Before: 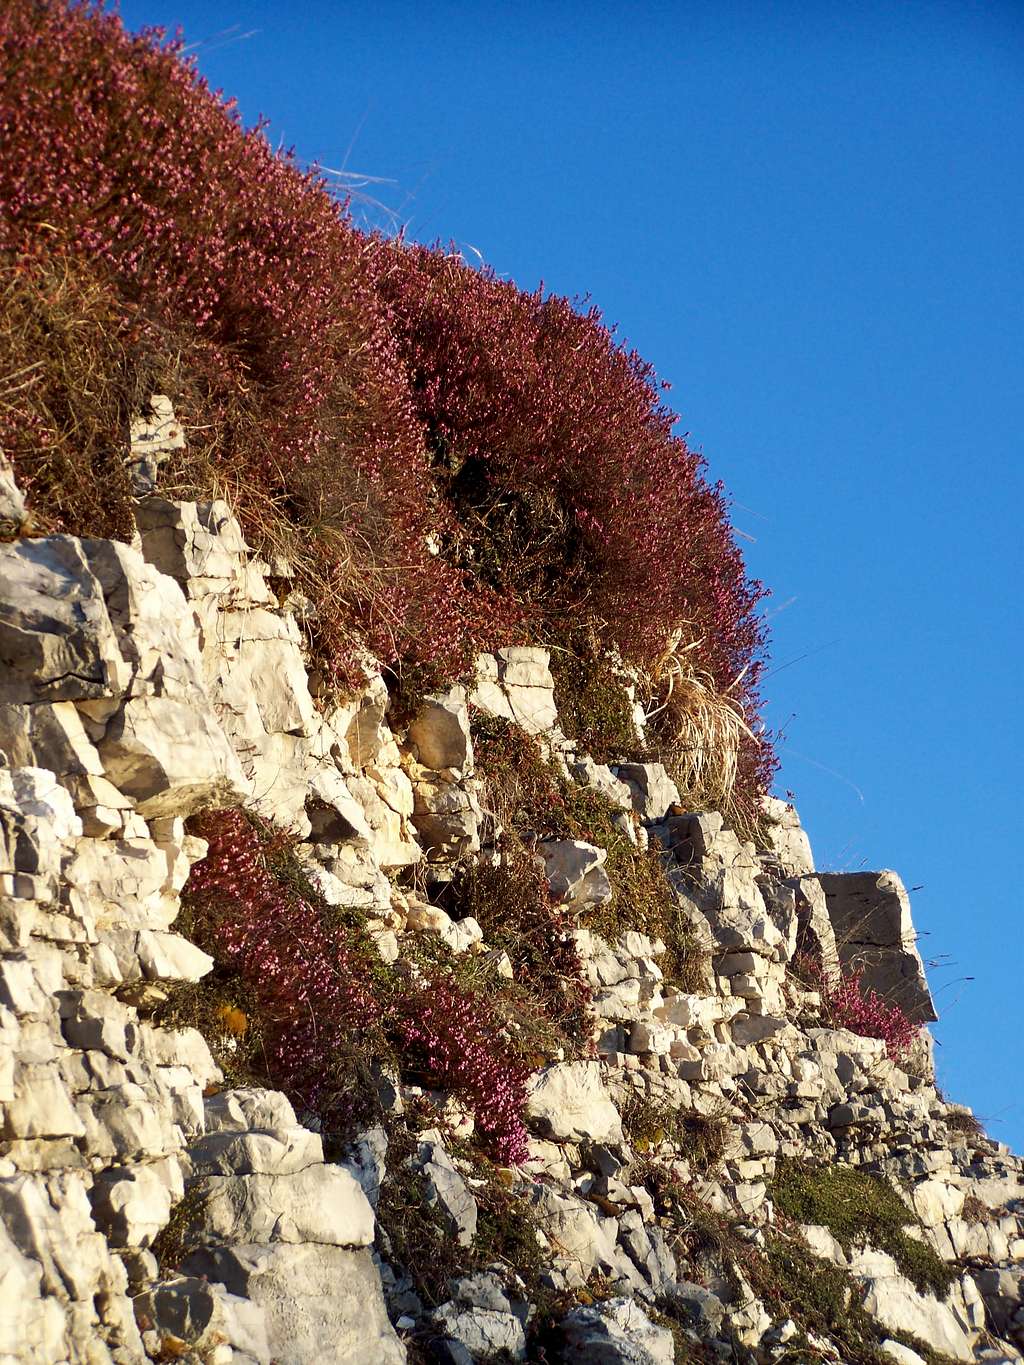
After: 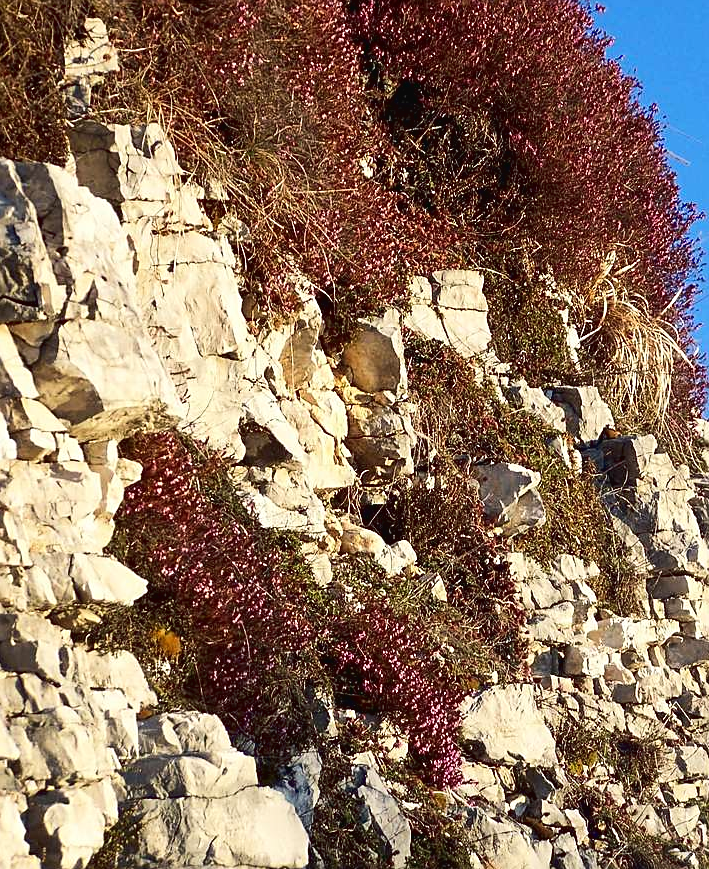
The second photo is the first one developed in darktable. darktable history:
sharpen: on, module defaults
crop: left 6.488%, top 27.668%, right 24.183%, bottom 8.656%
tone curve: curves: ch0 [(0.016, 0.023) (0.248, 0.252) (0.732, 0.797) (1, 1)], color space Lab, linked channels, preserve colors none
